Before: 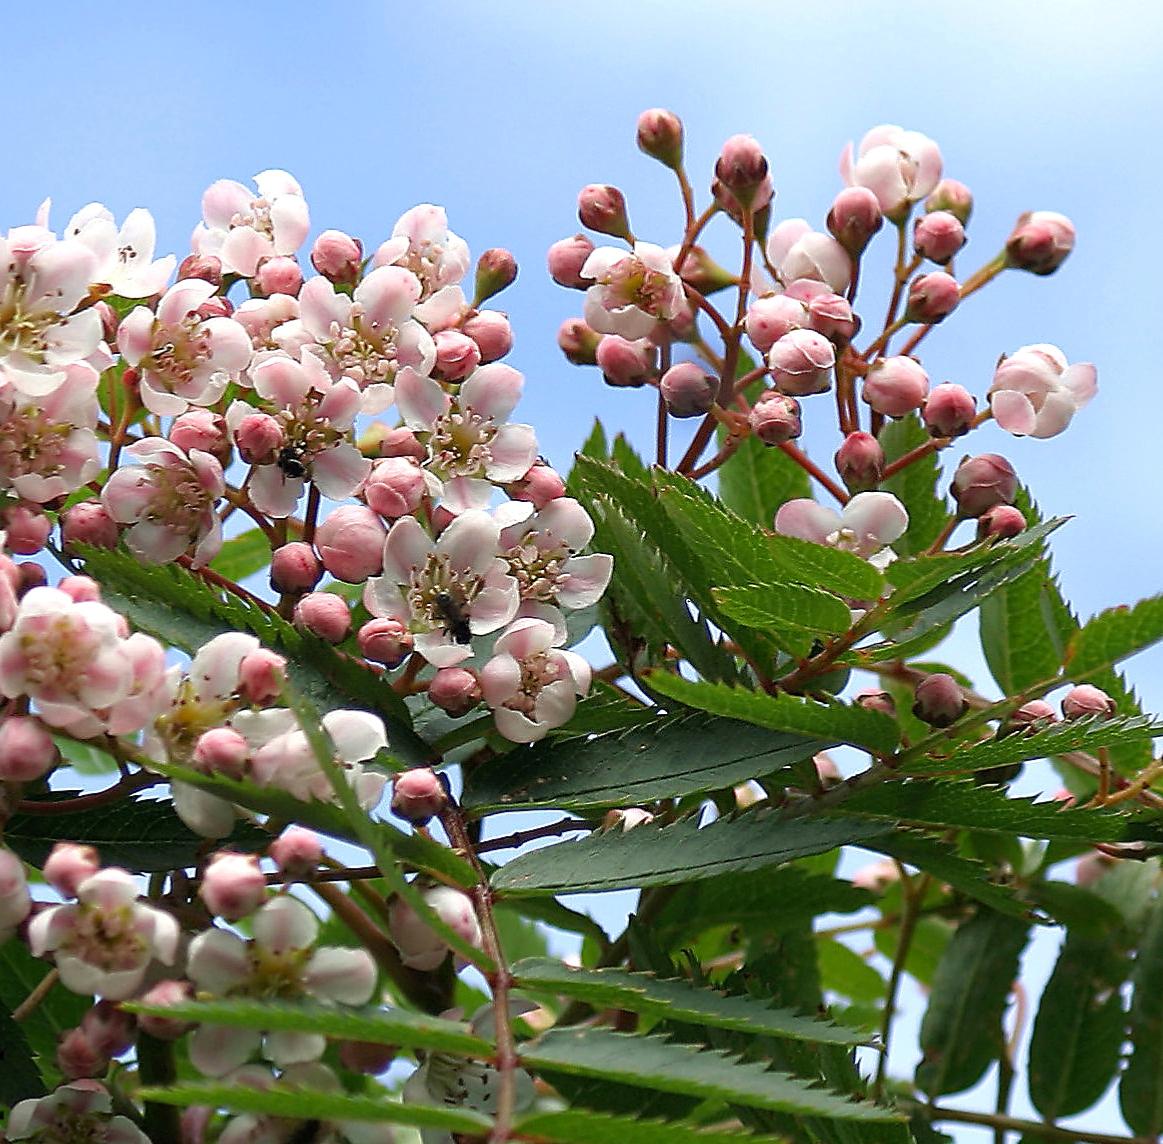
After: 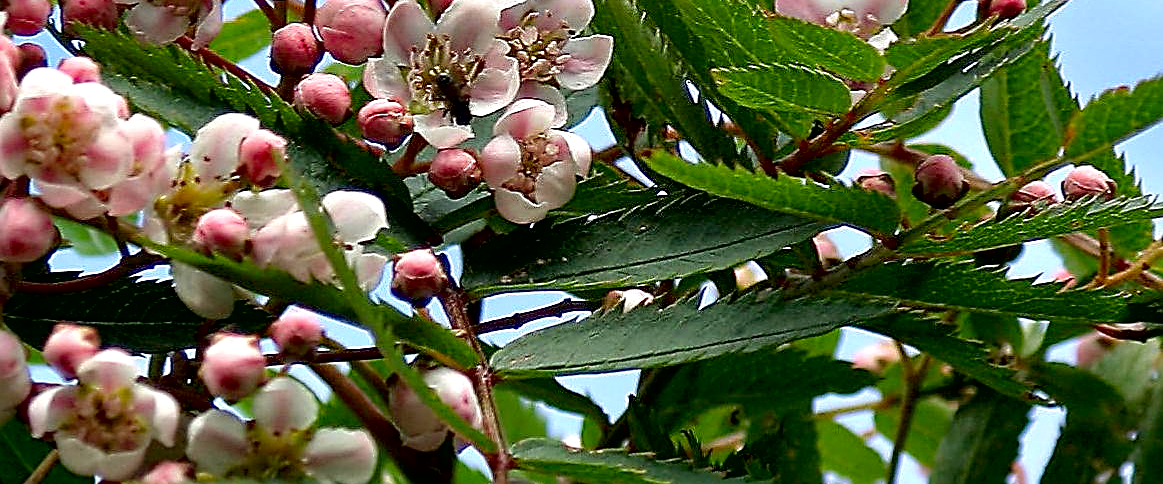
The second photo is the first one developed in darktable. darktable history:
exposure: black level correction 0.009, compensate highlight preservation false
haze removal: compatibility mode true, adaptive false
crop: top 45.396%, bottom 12.268%
local contrast: mode bilateral grid, contrast 20, coarseness 50, detail 159%, midtone range 0.2
contrast brightness saturation: contrast 0.042, saturation 0.165
sharpen: on, module defaults
contrast equalizer: y [[0.6 ×6], [0.55 ×6], [0 ×6], [0 ×6], [0 ×6]], mix 0.182
